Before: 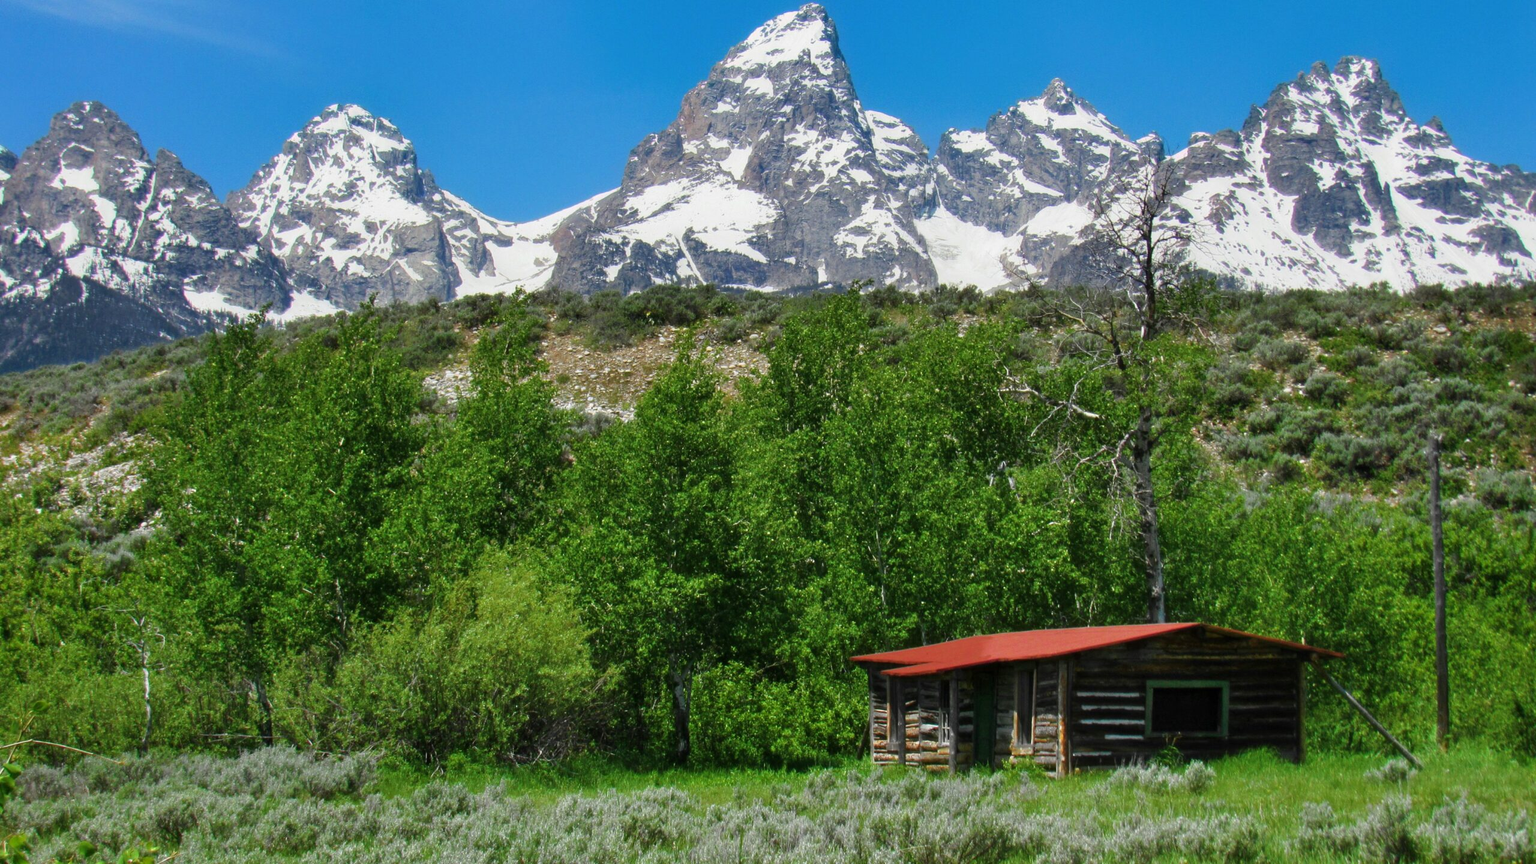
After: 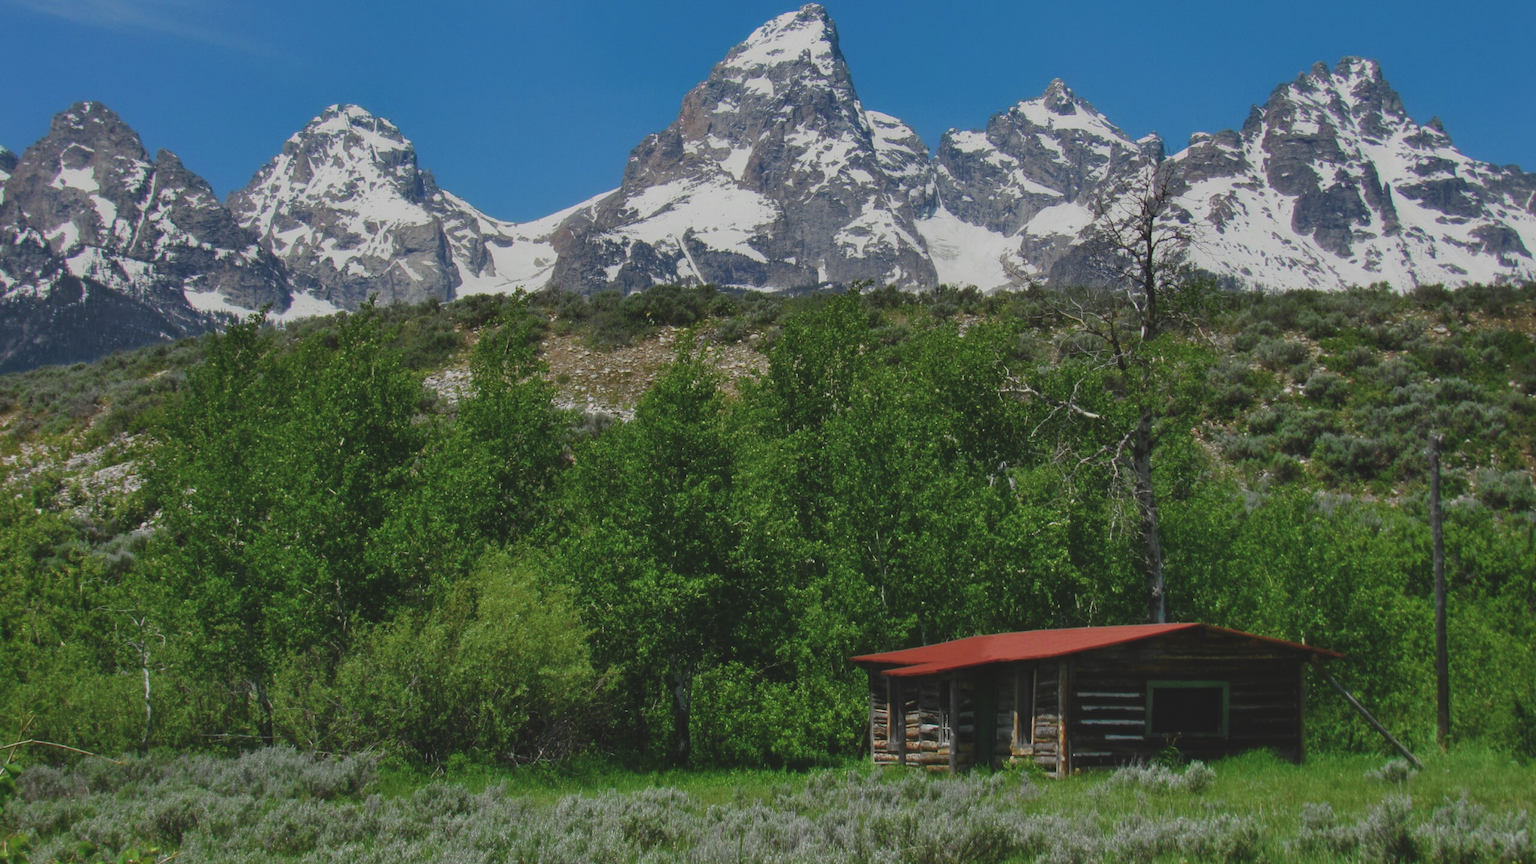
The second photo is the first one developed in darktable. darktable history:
exposure: black level correction -0.015, exposure -0.509 EV, compensate exposure bias true, compensate highlight preservation false
contrast brightness saturation: contrast -0.081, brightness -0.044, saturation -0.108
